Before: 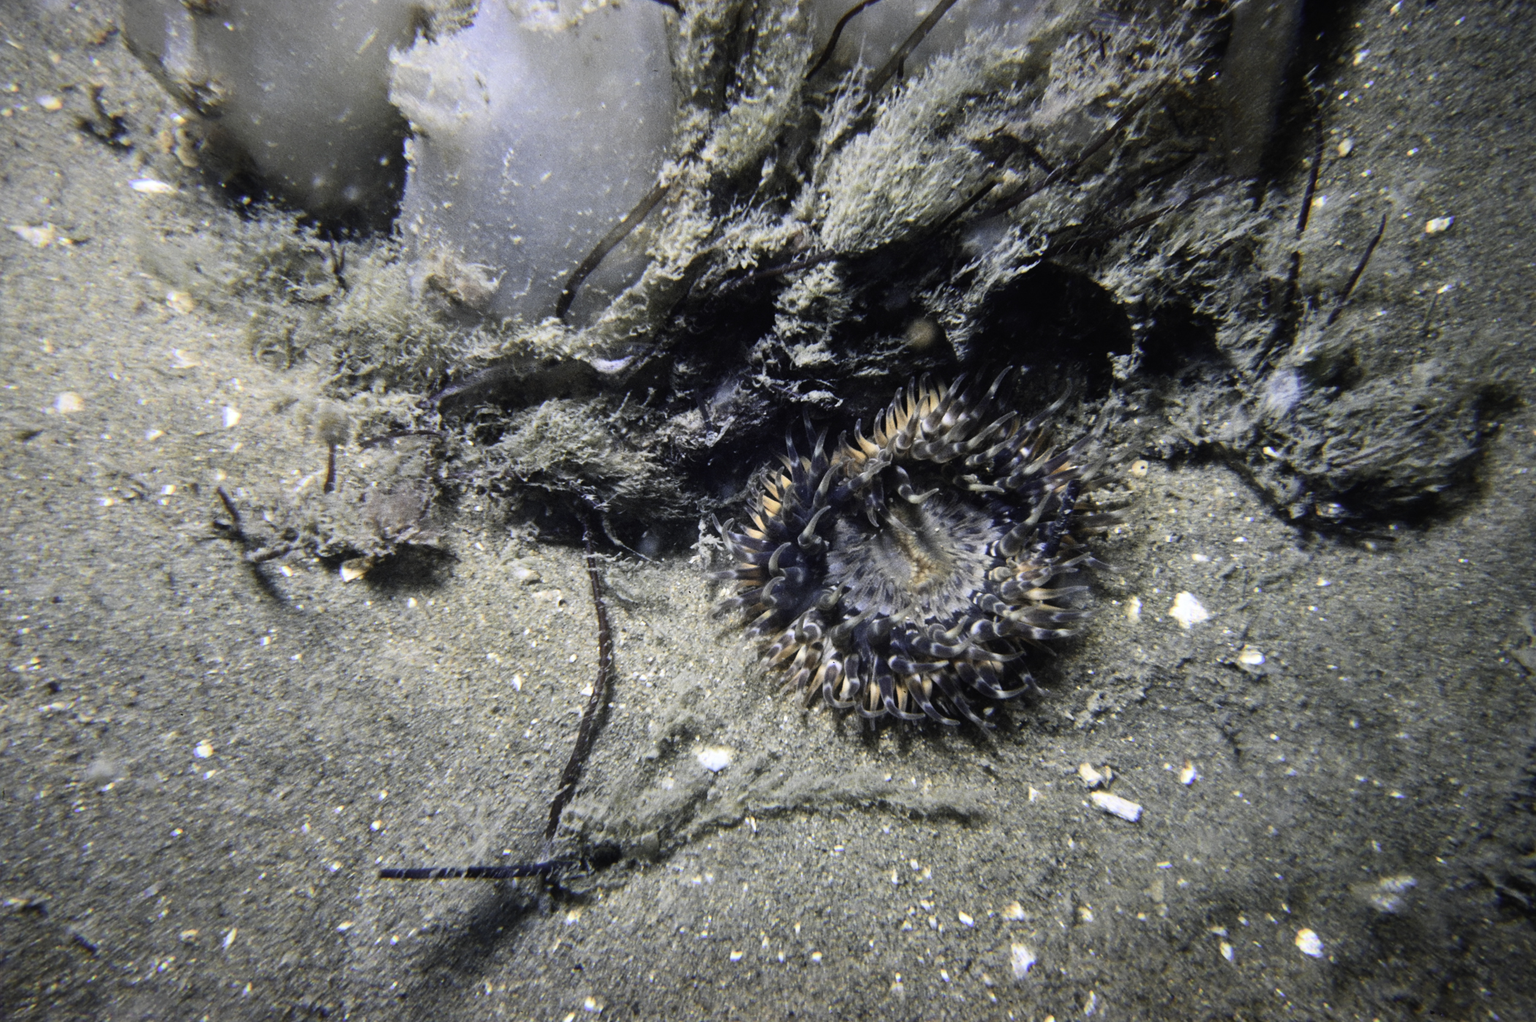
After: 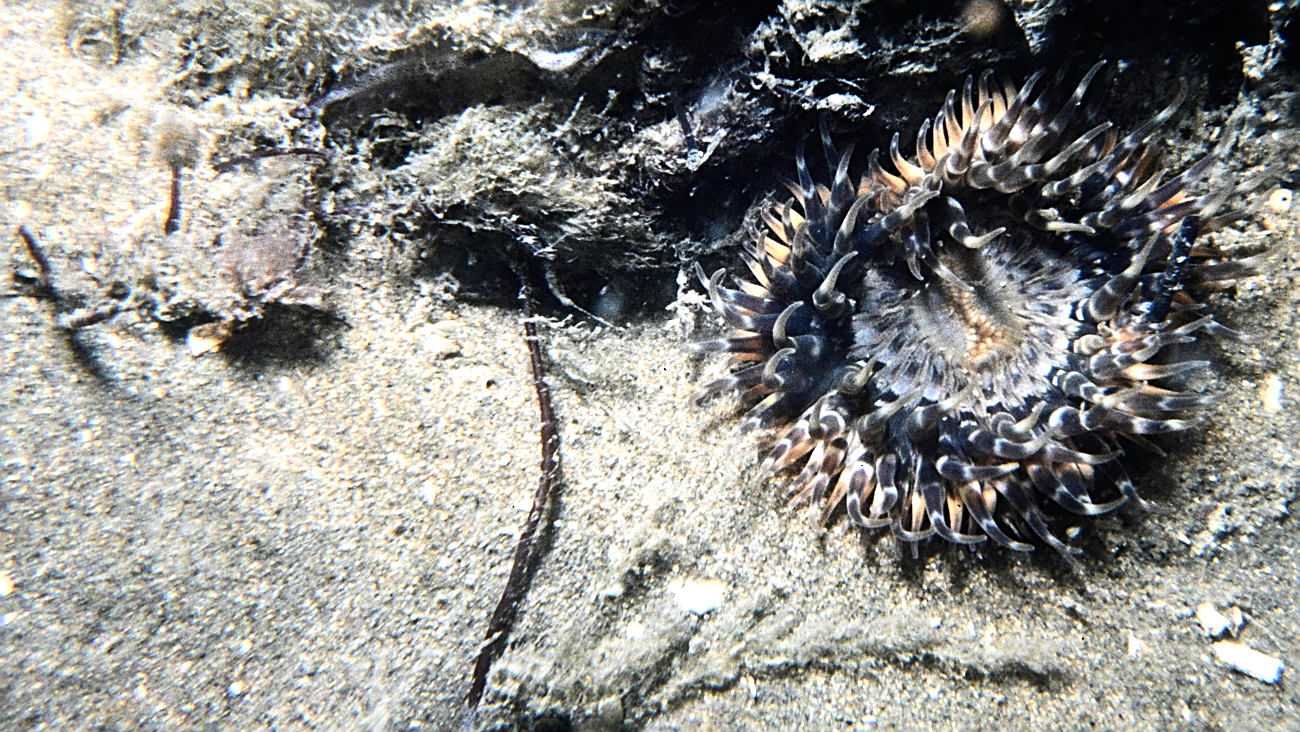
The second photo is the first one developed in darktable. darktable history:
sharpen: on, module defaults
tone equalizer: -8 EV -0.74 EV, -7 EV -0.667 EV, -6 EV -0.639 EV, -5 EV -0.376 EV, -3 EV 0.401 EV, -2 EV 0.6 EV, -1 EV 0.689 EV, +0 EV 0.733 EV, edges refinement/feathering 500, mask exposure compensation -1.57 EV, preserve details no
crop: left 13.261%, top 31.567%, right 24.798%, bottom 15.984%
